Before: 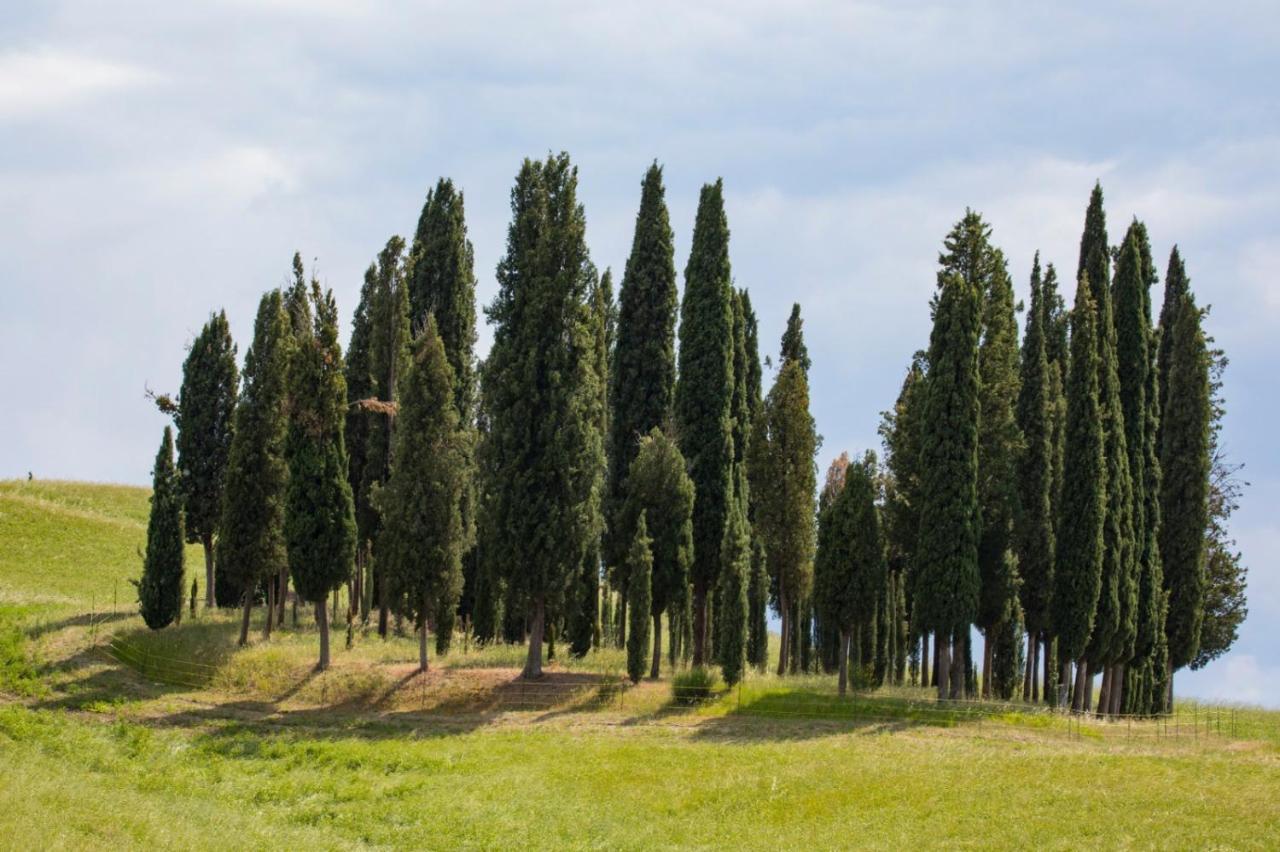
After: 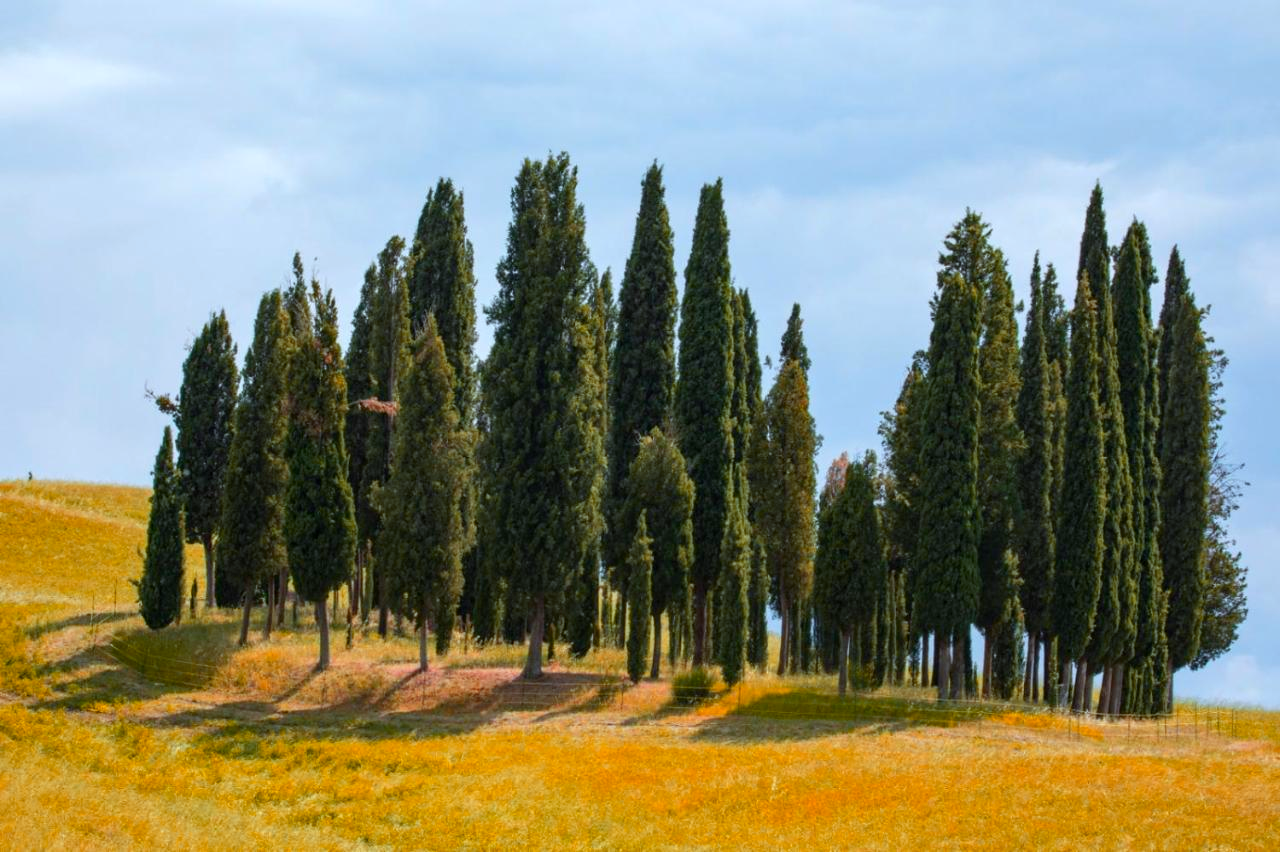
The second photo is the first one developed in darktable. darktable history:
tone equalizer: on, module defaults
exposure: compensate highlight preservation false
color zones: curves: ch1 [(0.24, 0.634) (0.75, 0.5)]; ch2 [(0.253, 0.437) (0.745, 0.491)], mix 102.12%
color correction: highlights a* -4.18, highlights b* -10.81
